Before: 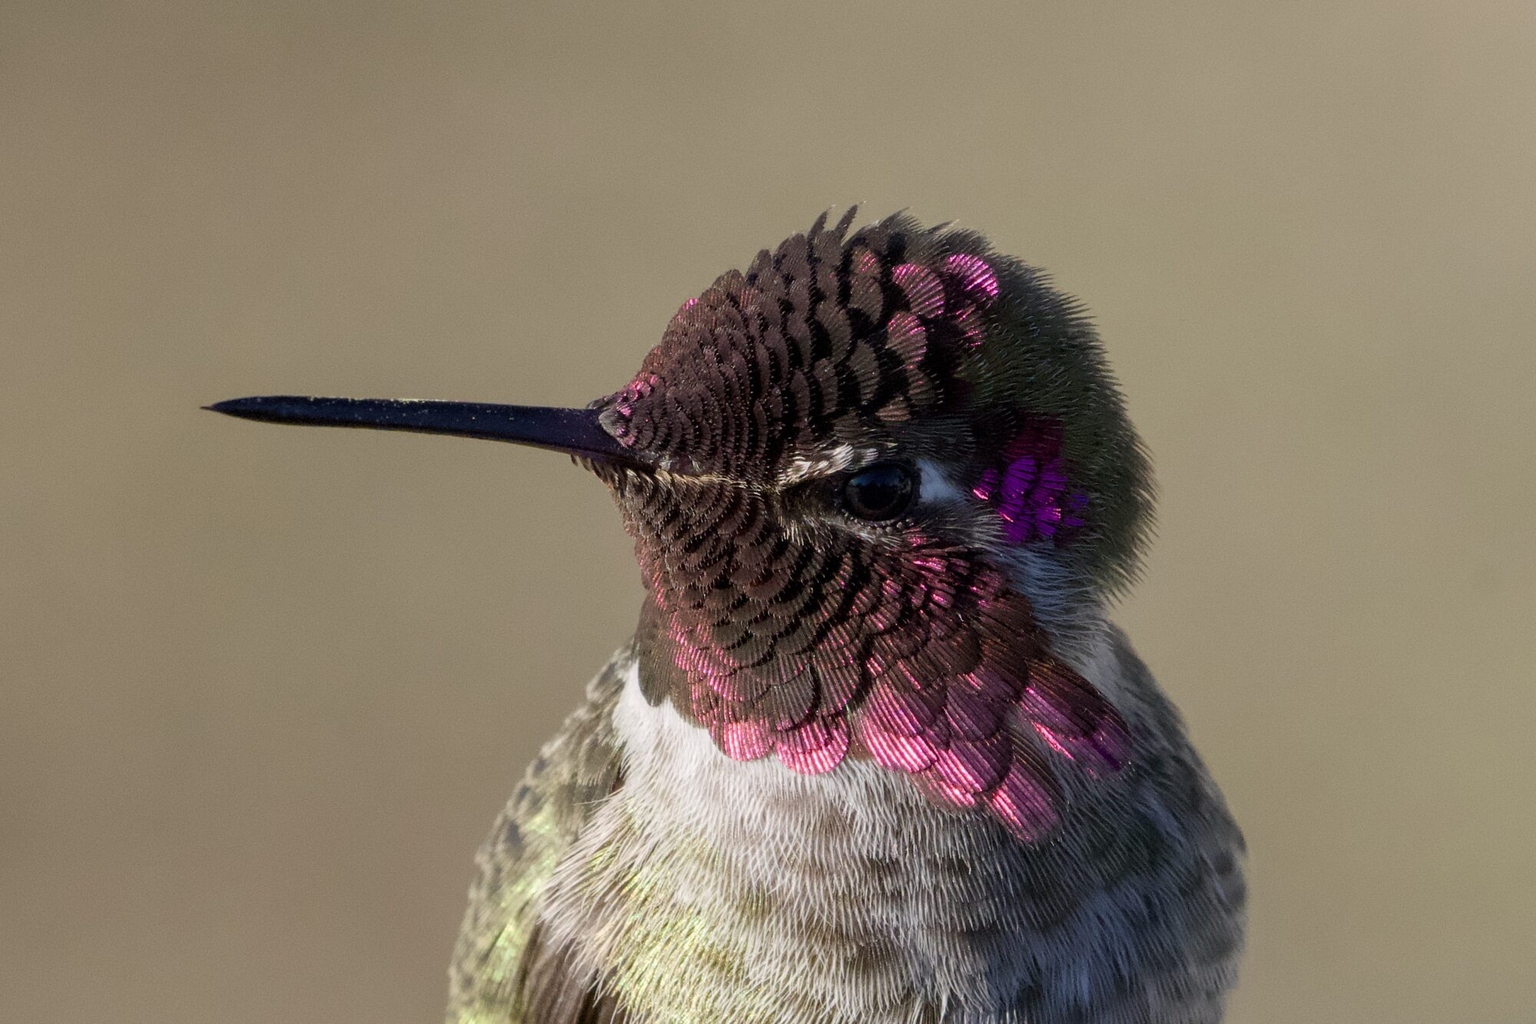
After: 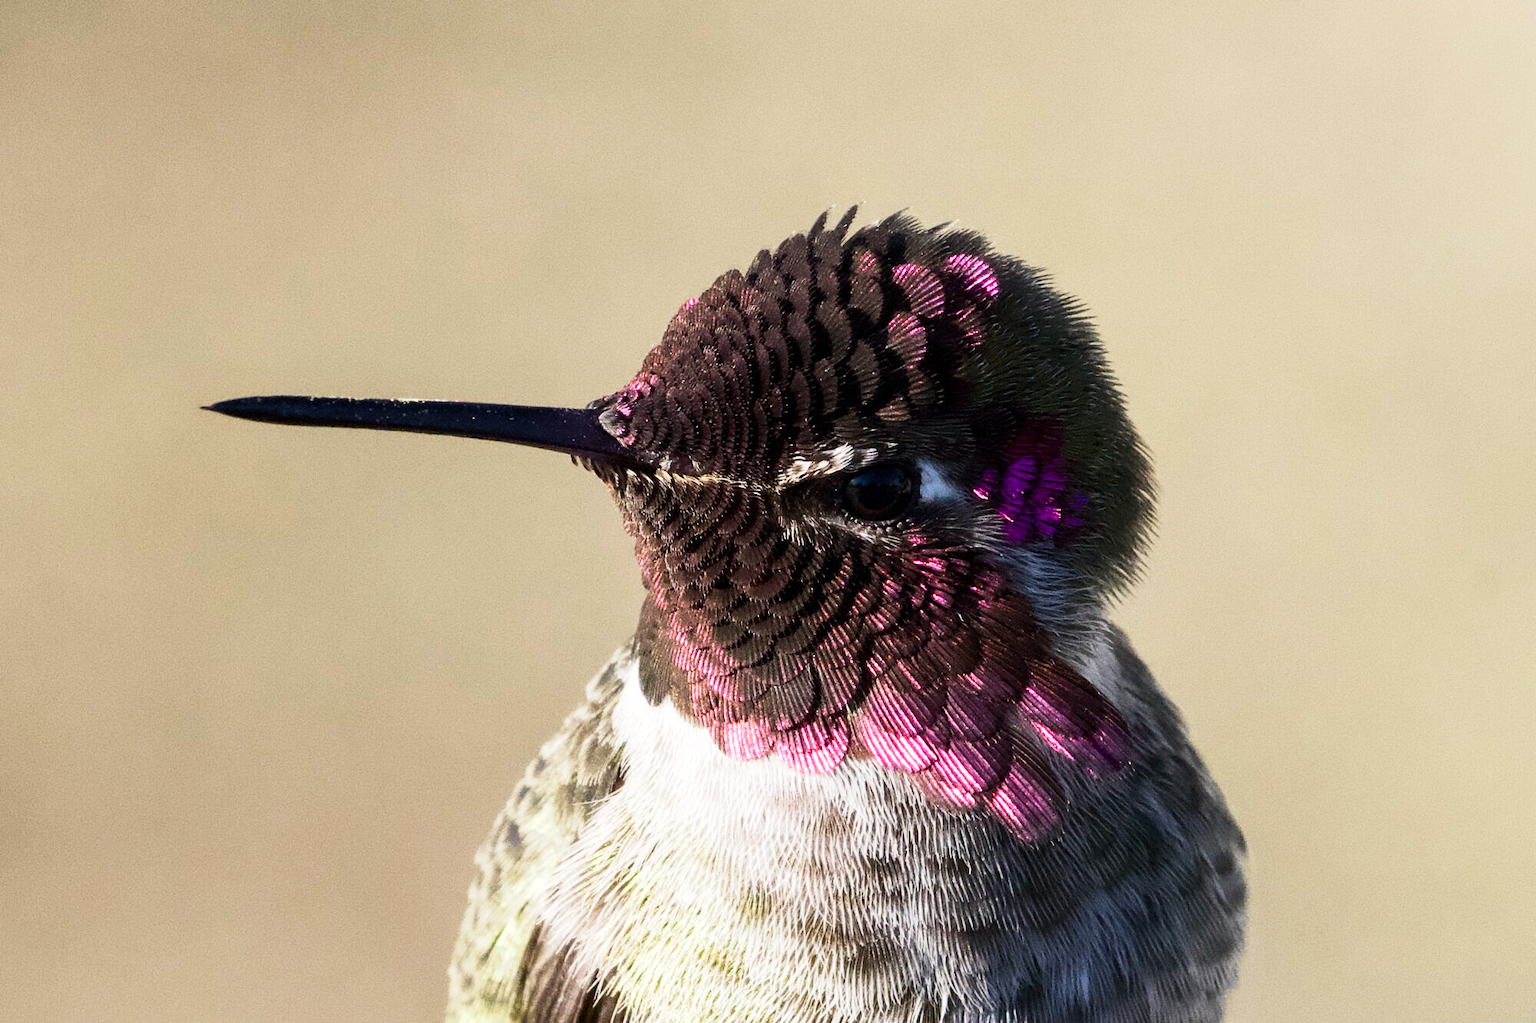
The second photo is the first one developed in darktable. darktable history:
base curve: curves: ch0 [(0, 0) (0.088, 0.125) (0.176, 0.251) (0.354, 0.501) (0.613, 0.749) (1, 0.877)], preserve colors none
tone equalizer: -8 EV -1.08 EV, -7 EV -1.01 EV, -6 EV -0.867 EV, -5 EV -0.578 EV, -3 EV 0.578 EV, -2 EV 0.867 EV, -1 EV 1.01 EV, +0 EV 1.08 EV, edges refinement/feathering 500, mask exposure compensation -1.57 EV, preserve details no
